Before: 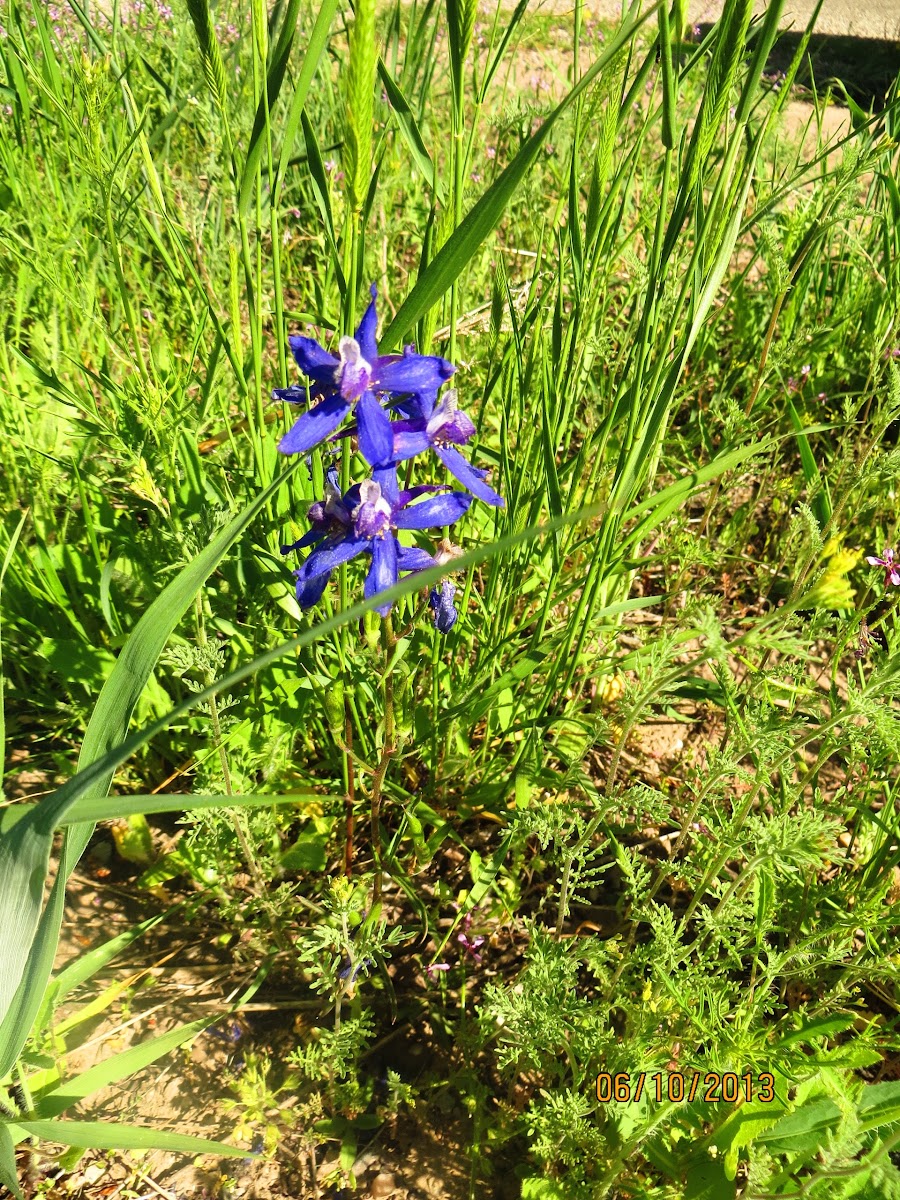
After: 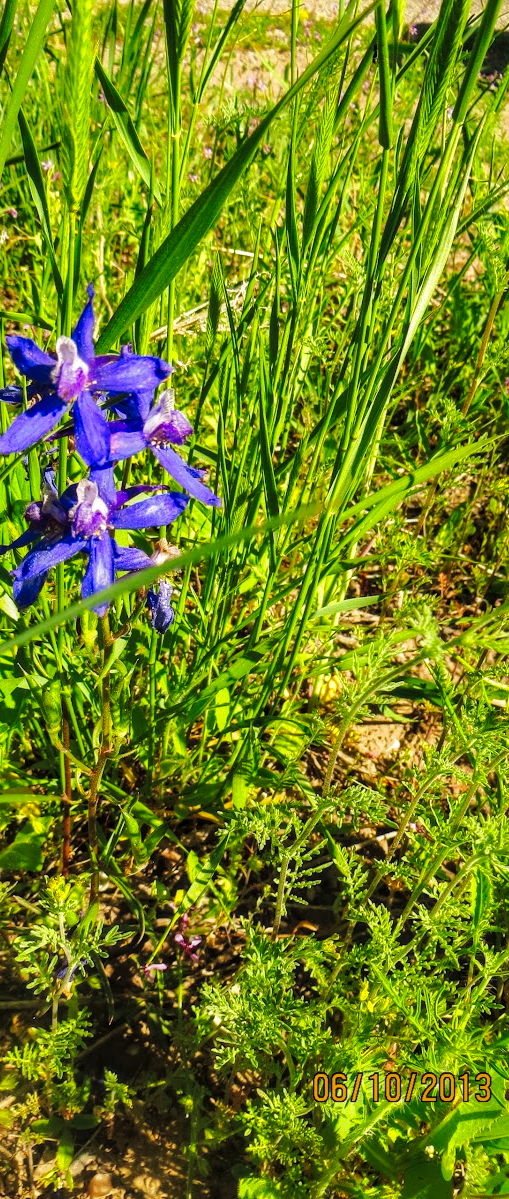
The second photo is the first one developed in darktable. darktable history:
exposure: compensate highlight preservation false
shadows and highlights: shadows 40, highlights -60
crop: left 31.458%, top 0%, right 11.876%
local contrast: on, module defaults
tone curve: curves: ch0 [(0, 0) (0.003, 0.009) (0.011, 0.013) (0.025, 0.019) (0.044, 0.029) (0.069, 0.04) (0.1, 0.053) (0.136, 0.08) (0.177, 0.114) (0.224, 0.151) (0.277, 0.207) (0.335, 0.267) (0.399, 0.35) (0.468, 0.442) (0.543, 0.545) (0.623, 0.656) (0.709, 0.752) (0.801, 0.843) (0.898, 0.932) (1, 1)], preserve colors none
